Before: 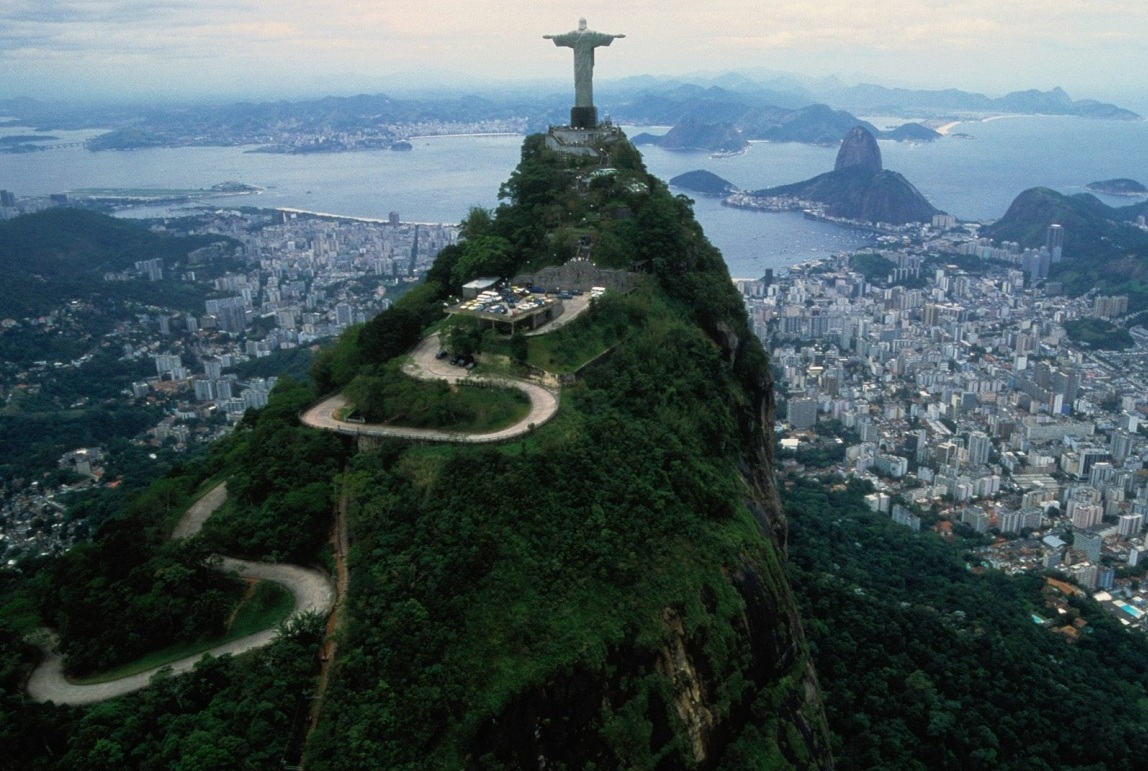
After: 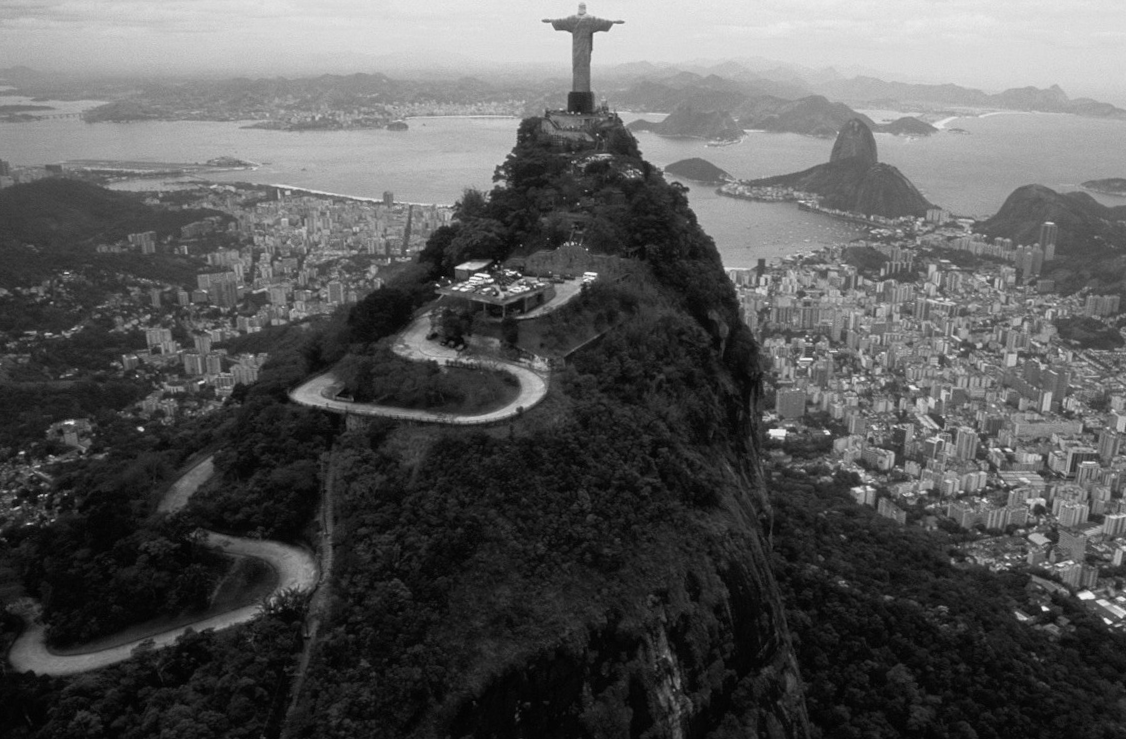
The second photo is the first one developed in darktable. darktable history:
rotate and perspective: rotation 1.57°, crop left 0.018, crop right 0.982, crop top 0.039, crop bottom 0.961
monochrome: on, module defaults
